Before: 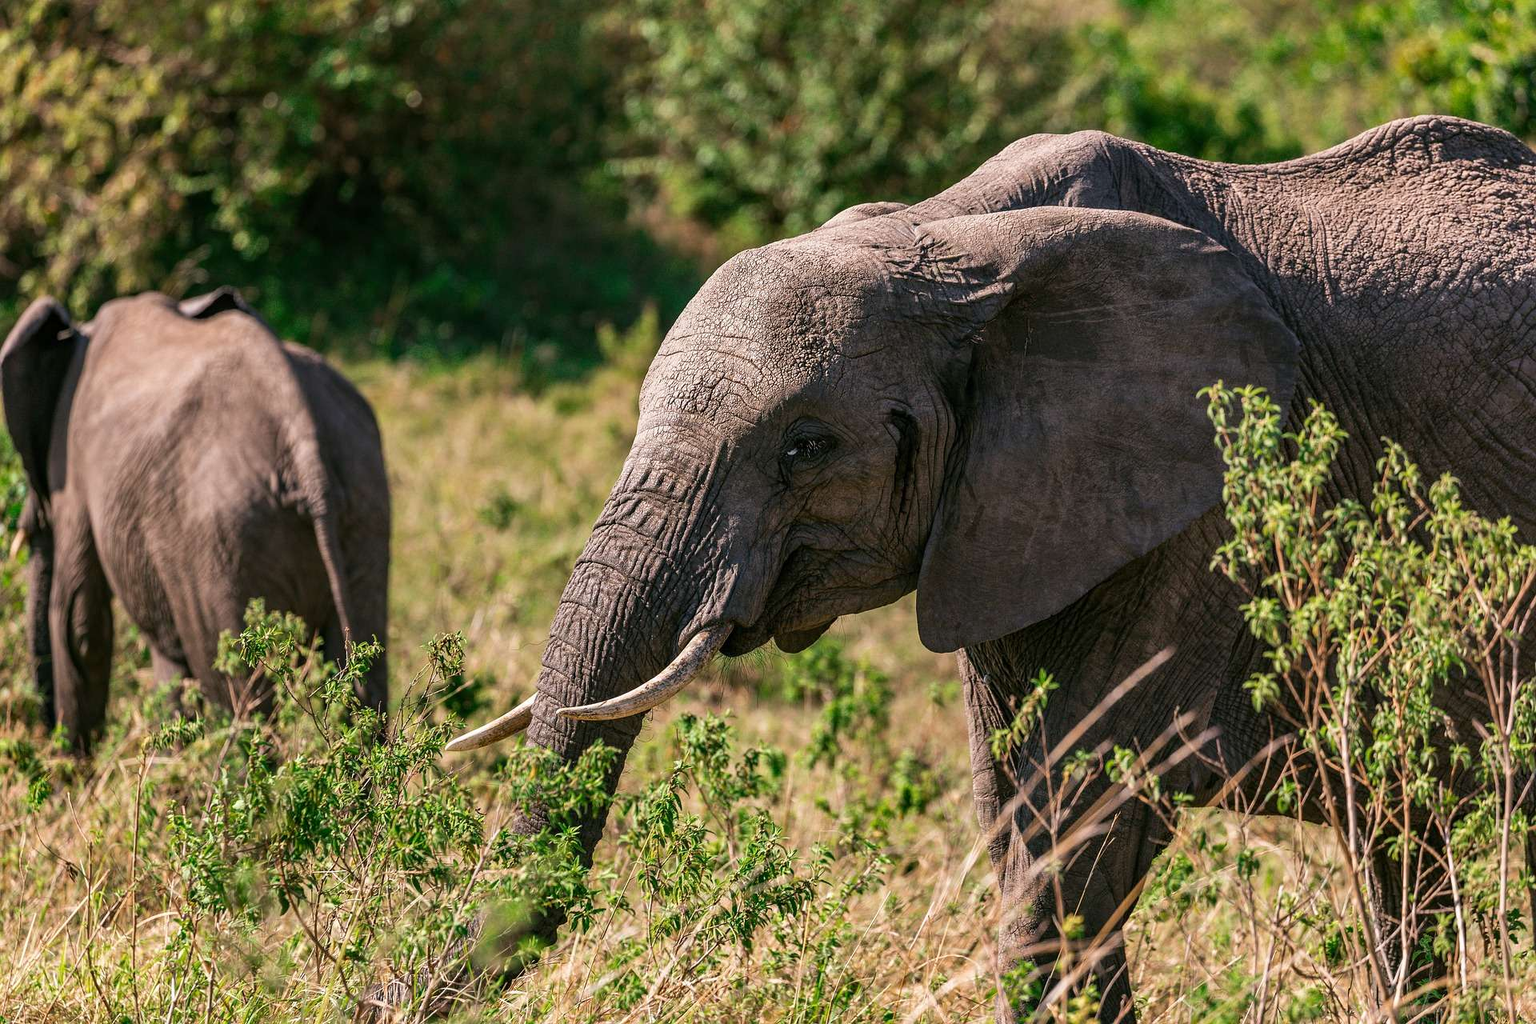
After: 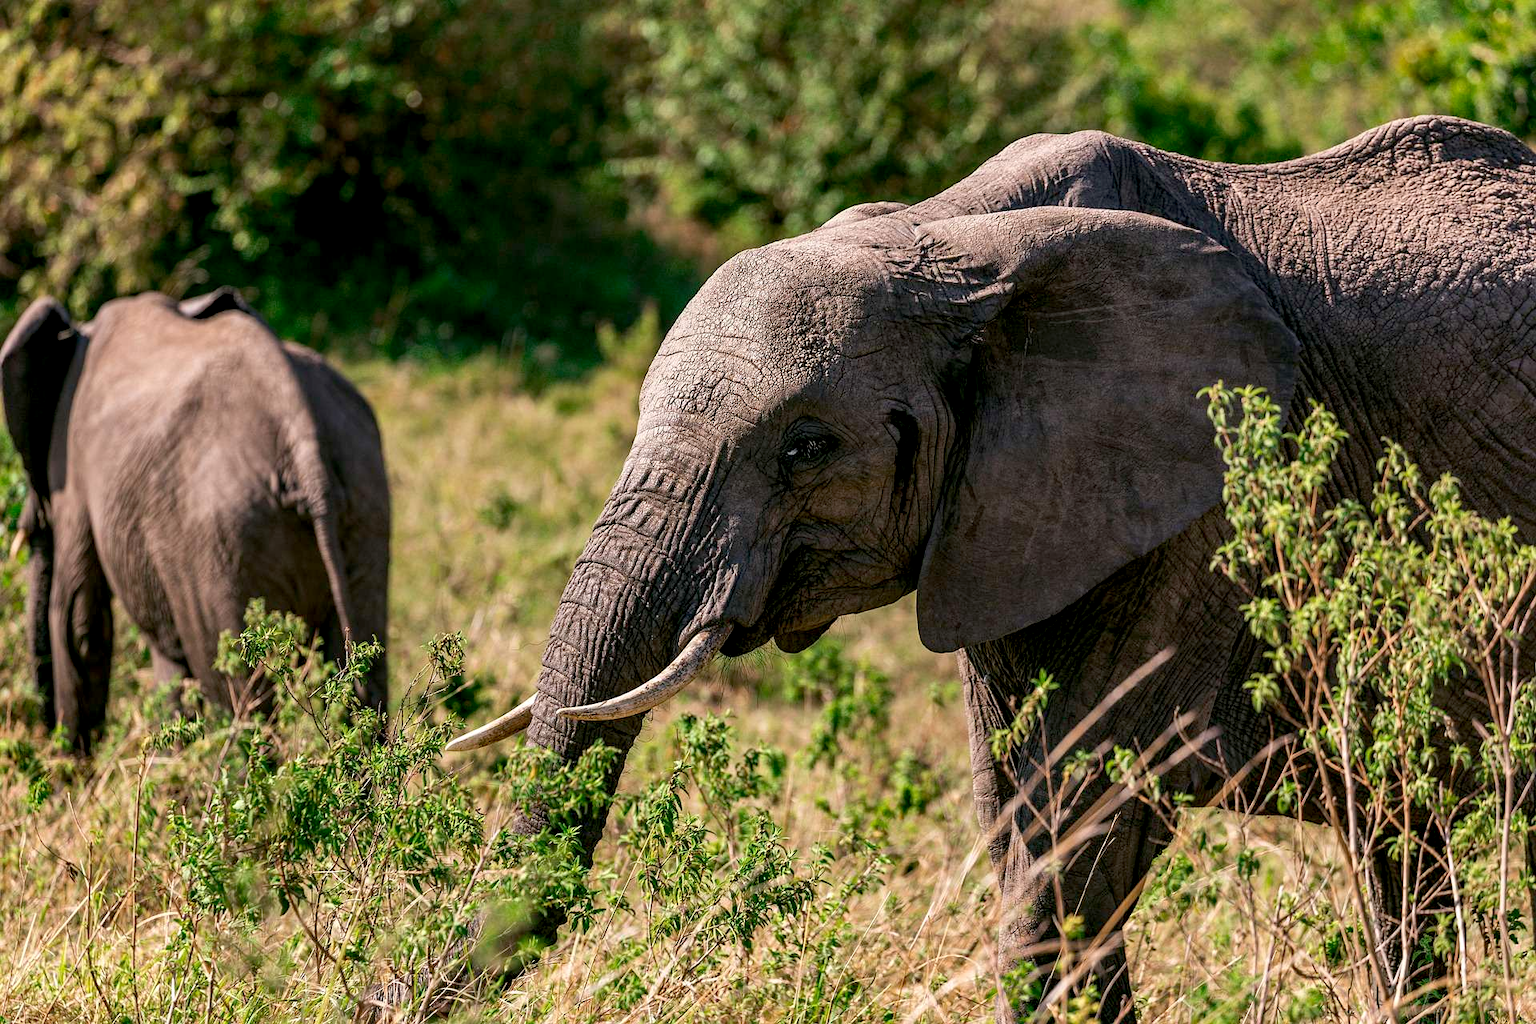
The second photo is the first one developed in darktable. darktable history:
exposure: black level correction 0.007, exposure 0.087 EV, compensate exposure bias true, compensate highlight preservation false
